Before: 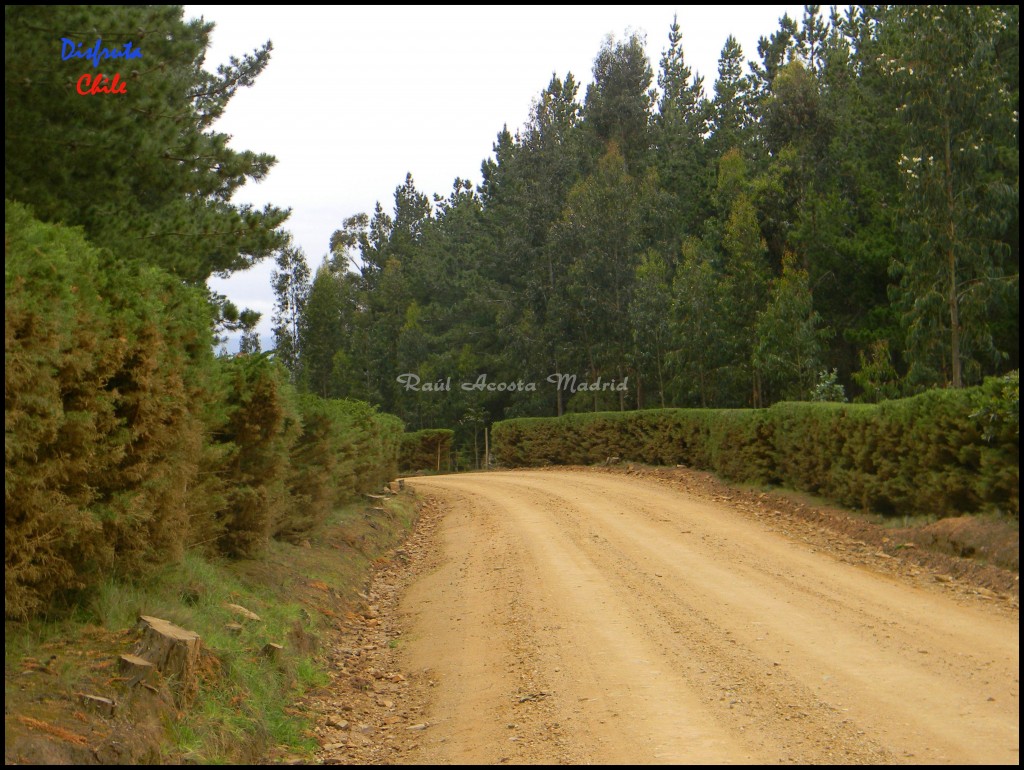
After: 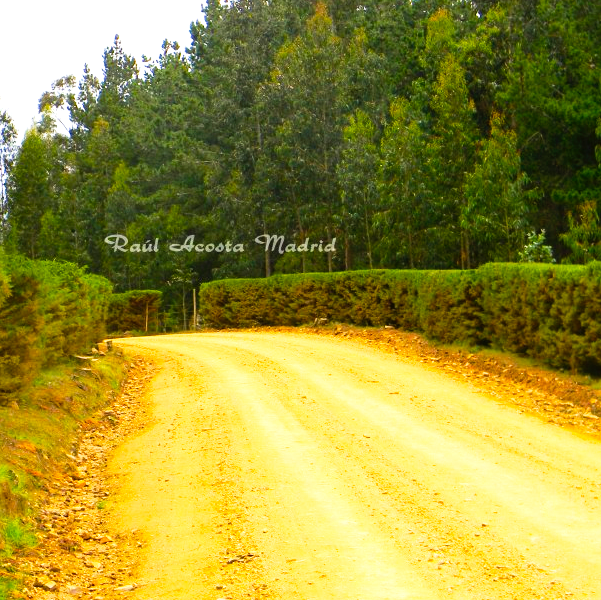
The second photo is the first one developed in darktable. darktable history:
crop and rotate: left 28.535%, top 18.106%, right 12.702%, bottom 3.895%
tone curve: curves: ch0 [(0, 0) (0.003, 0.008) (0.011, 0.008) (0.025, 0.011) (0.044, 0.017) (0.069, 0.026) (0.1, 0.039) (0.136, 0.054) (0.177, 0.093) (0.224, 0.15) (0.277, 0.21) (0.335, 0.285) (0.399, 0.366) (0.468, 0.462) (0.543, 0.564) (0.623, 0.679) (0.709, 0.79) (0.801, 0.883) (0.898, 0.95) (1, 1)], preserve colors none
exposure: exposure 1.001 EV, compensate highlight preservation false
color balance rgb: linear chroma grading › global chroma 0.719%, perceptual saturation grading › global saturation 30.895%, perceptual brilliance grading › global brilliance 1.566%, perceptual brilliance grading › highlights -3.532%, global vibrance 9.571%
